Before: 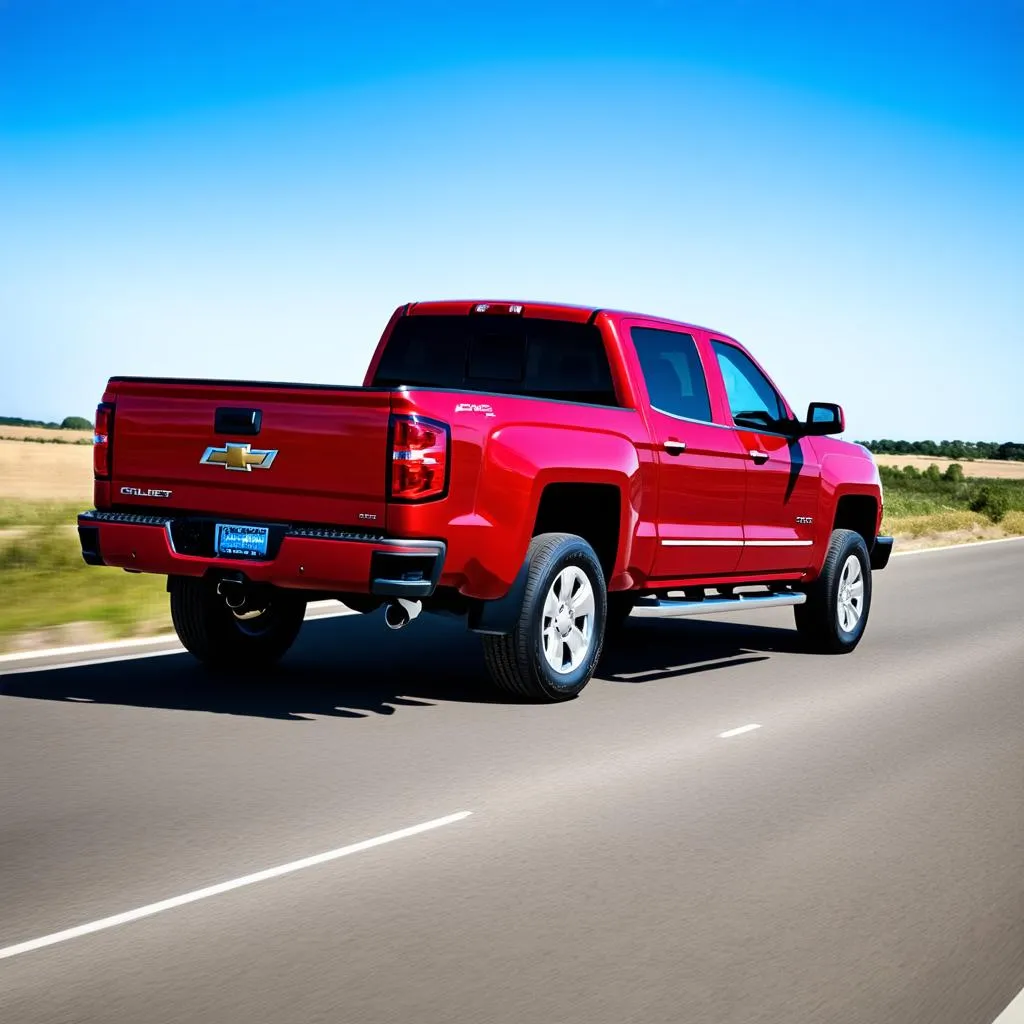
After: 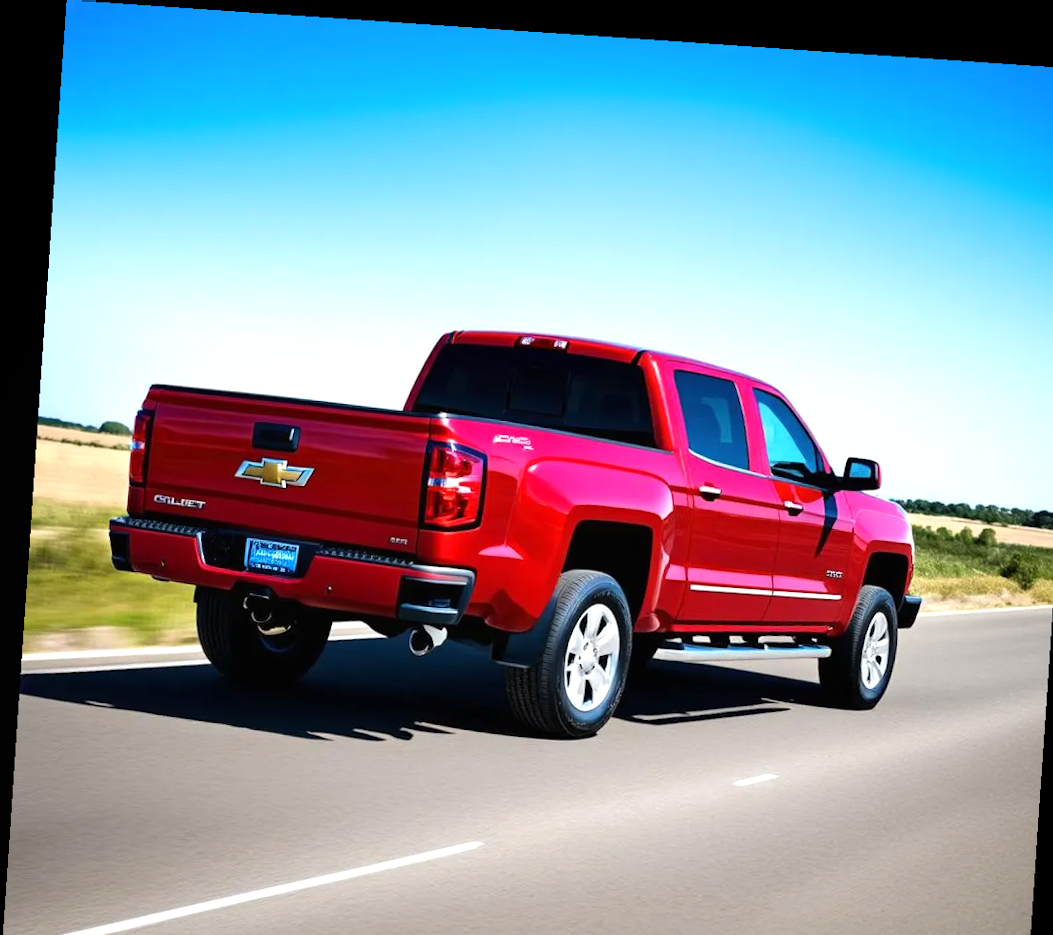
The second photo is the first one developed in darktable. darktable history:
crop and rotate: angle 0.2°, left 0.275%, right 3.127%, bottom 14.18%
rotate and perspective: rotation 4.1°, automatic cropping off
exposure: exposure 0.367 EV, compensate highlight preservation false
local contrast: mode bilateral grid, contrast 100, coarseness 100, detail 91%, midtone range 0.2
